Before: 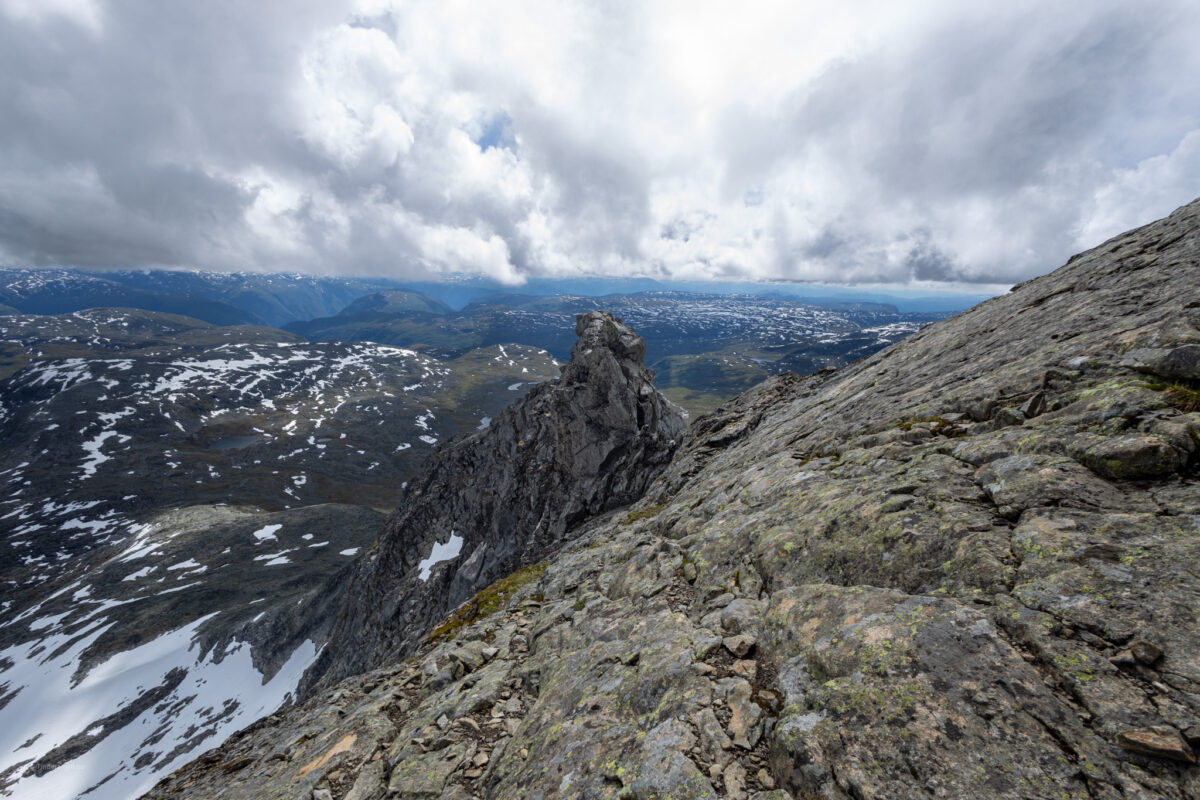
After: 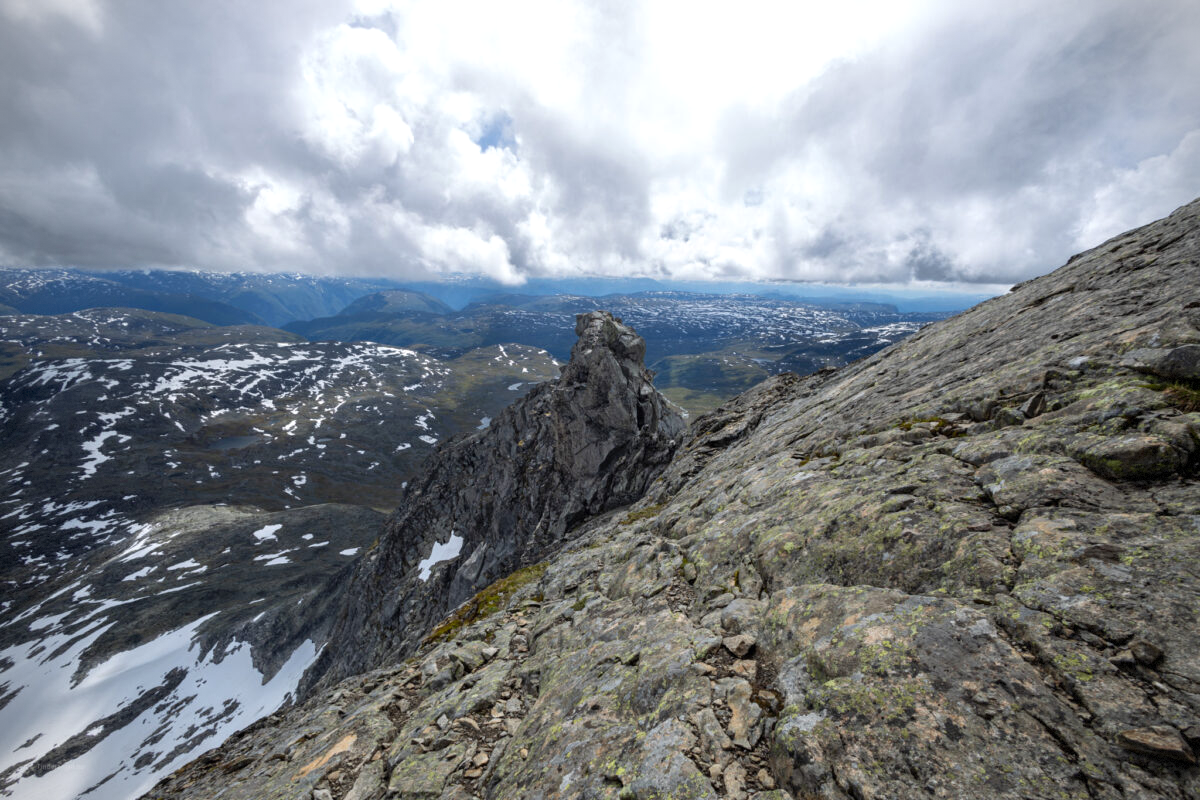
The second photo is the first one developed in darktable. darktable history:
exposure: exposure 0.2 EV, compensate highlight preservation false
vignetting: brightness -0.412, saturation -0.309, dithering 8-bit output
